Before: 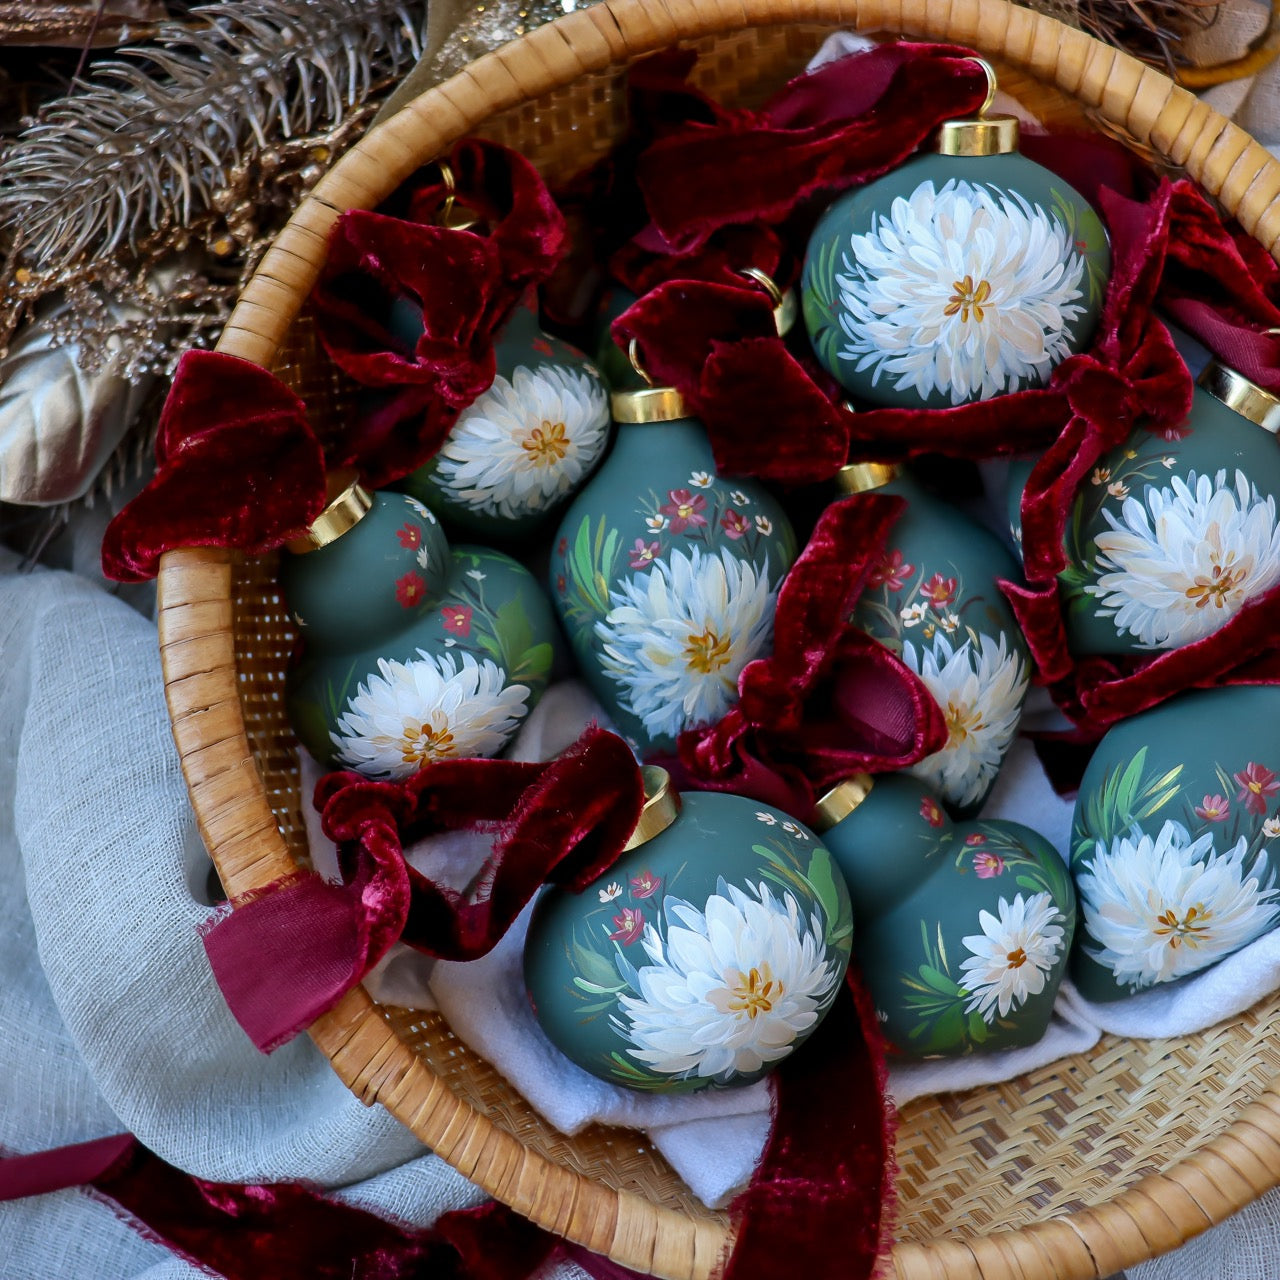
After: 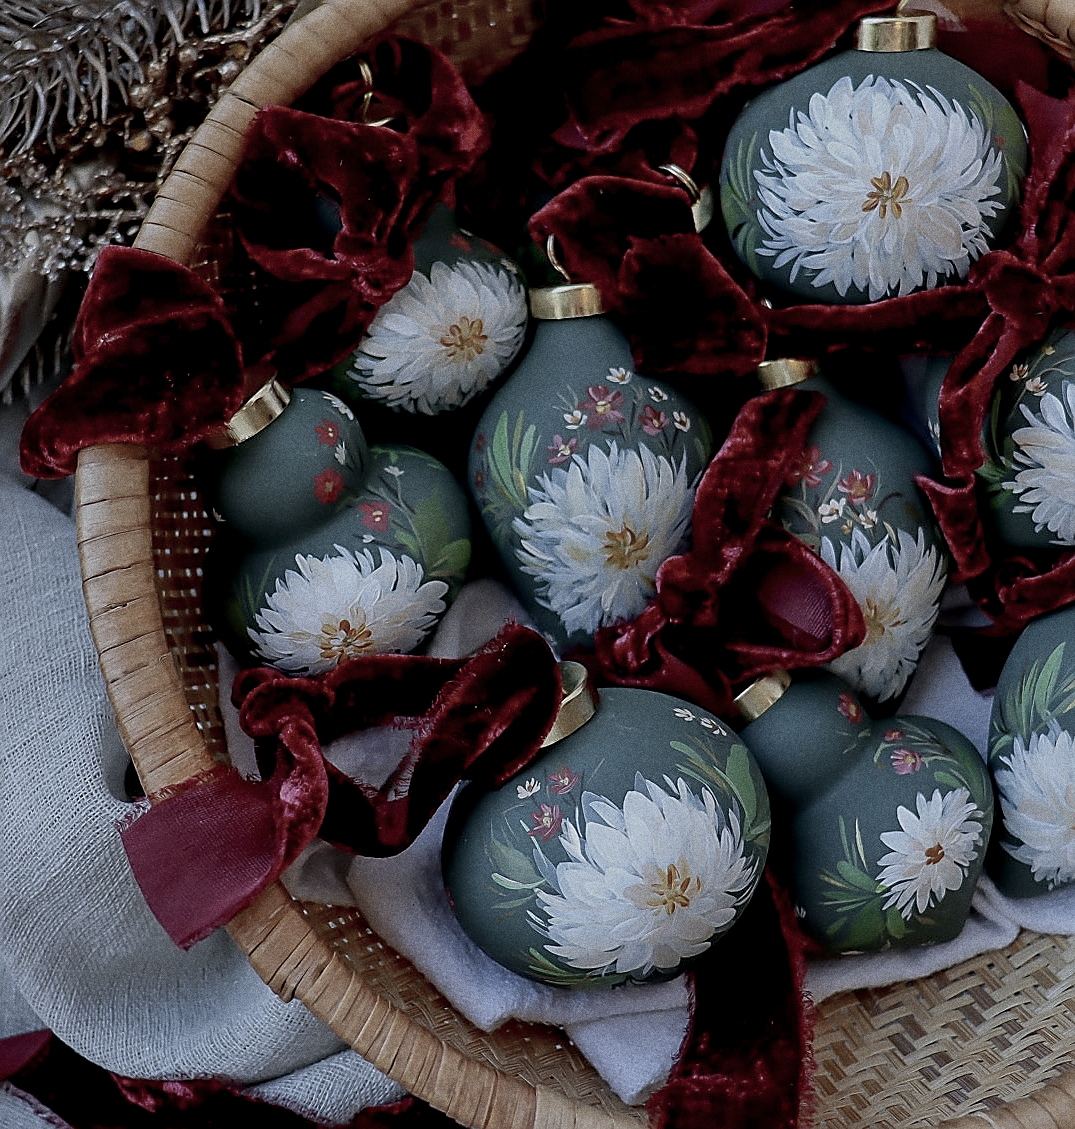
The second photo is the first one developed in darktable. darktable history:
exposure: black level correction 0.009, exposure -0.637 EV, compensate highlight preservation false
crop: left 6.446%, top 8.188%, right 9.538%, bottom 3.548%
white balance: red 0.984, blue 1.059
sharpen: radius 1.4, amount 1.25, threshold 0.7
shadows and highlights: shadows 25, highlights -25
color balance rgb: linear chroma grading › global chroma -16.06%, perceptual saturation grading › global saturation -32.85%, global vibrance -23.56%
grain: coarseness 11.82 ISO, strength 36.67%, mid-tones bias 74.17%
